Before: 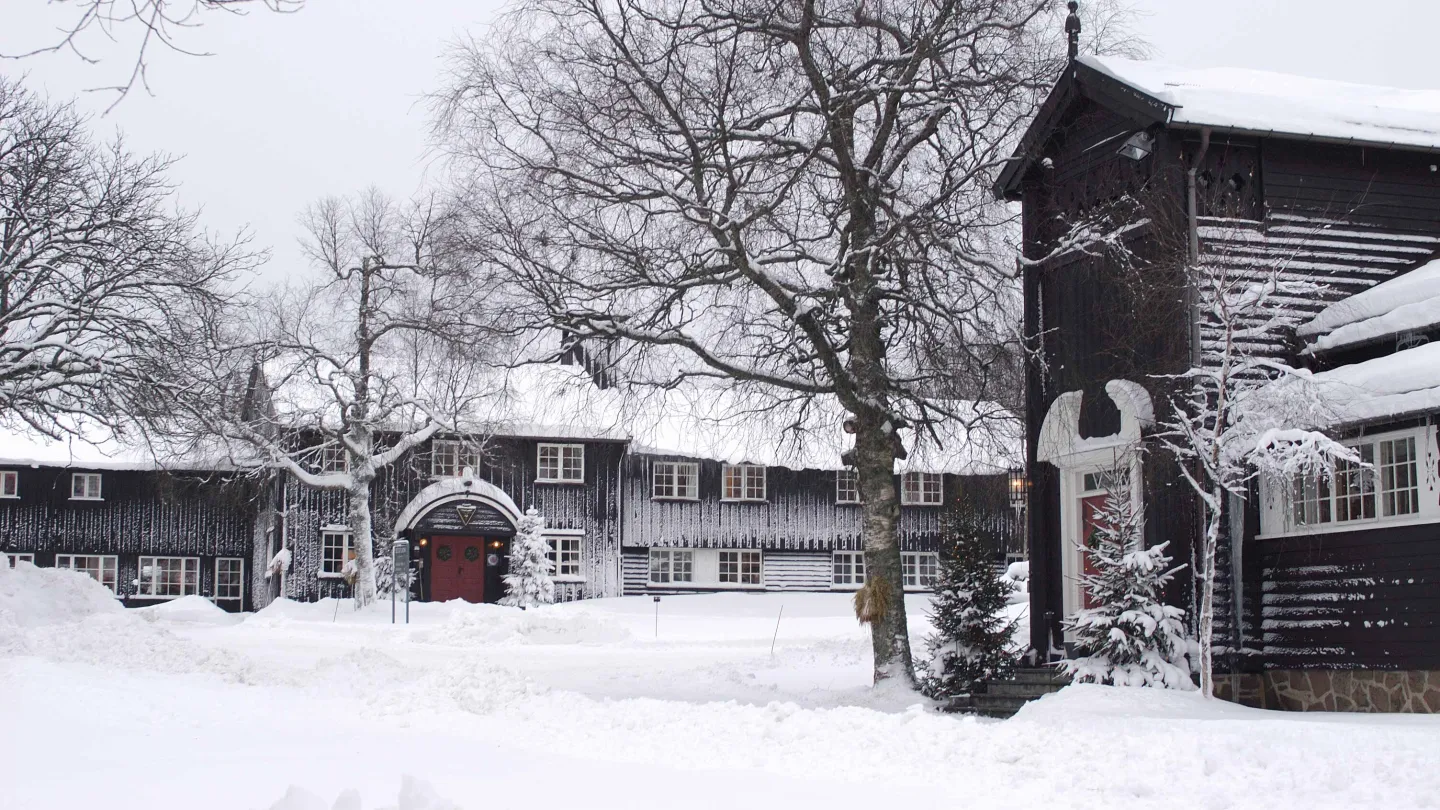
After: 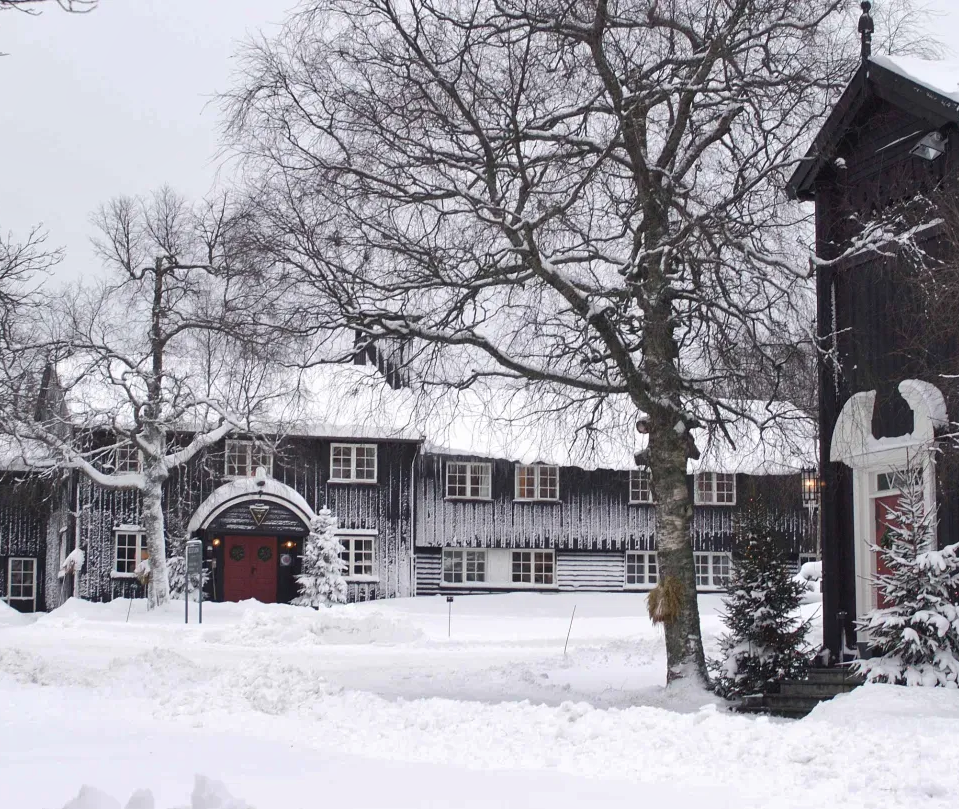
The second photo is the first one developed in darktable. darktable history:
crop and rotate: left 14.385%, right 18.948%
shadows and highlights: soften with gaussian
